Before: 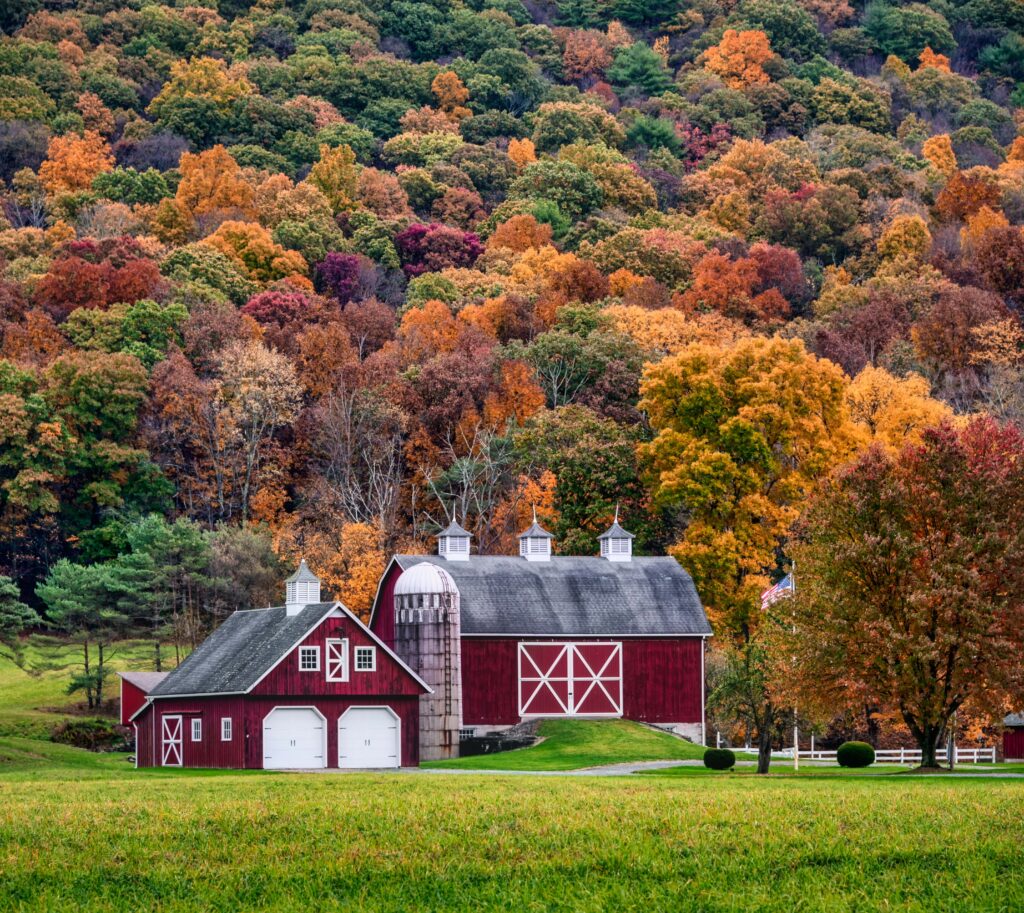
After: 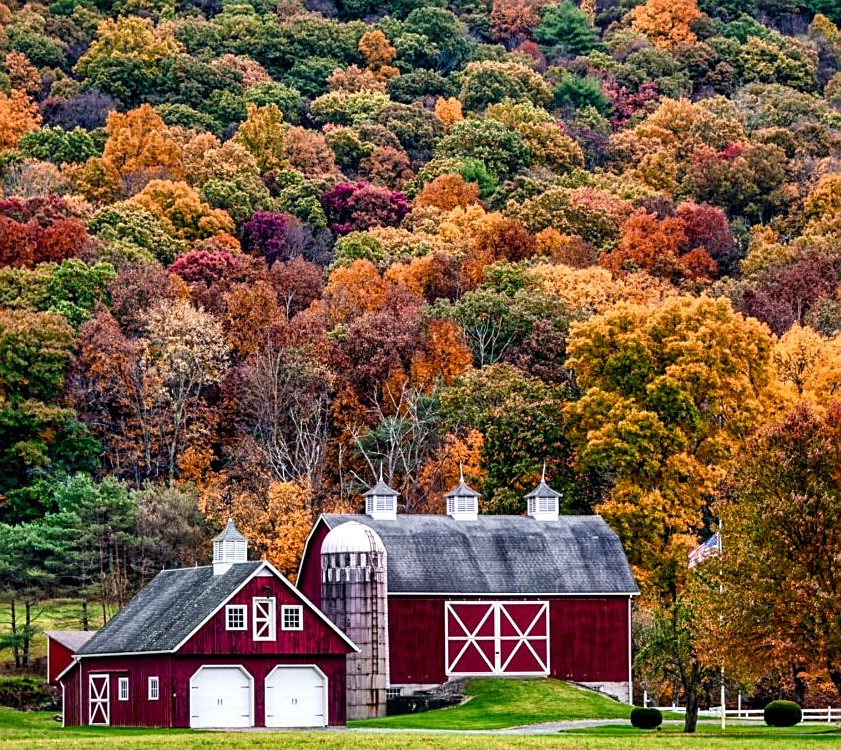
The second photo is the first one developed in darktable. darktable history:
sharpen: on, module defaults
color balance rgb: perceptual saturation grading › global saturation 20%, perceptual saturation grading › highlights -25%, perceptual saturation grading › shadows 25%
local contrast: highlights 123%, shadows 126%, detail 140%, midtone range 0.254
crop and rotate: left 7.196%, top 4.574%, right 10.605%, bottom 13.178%
